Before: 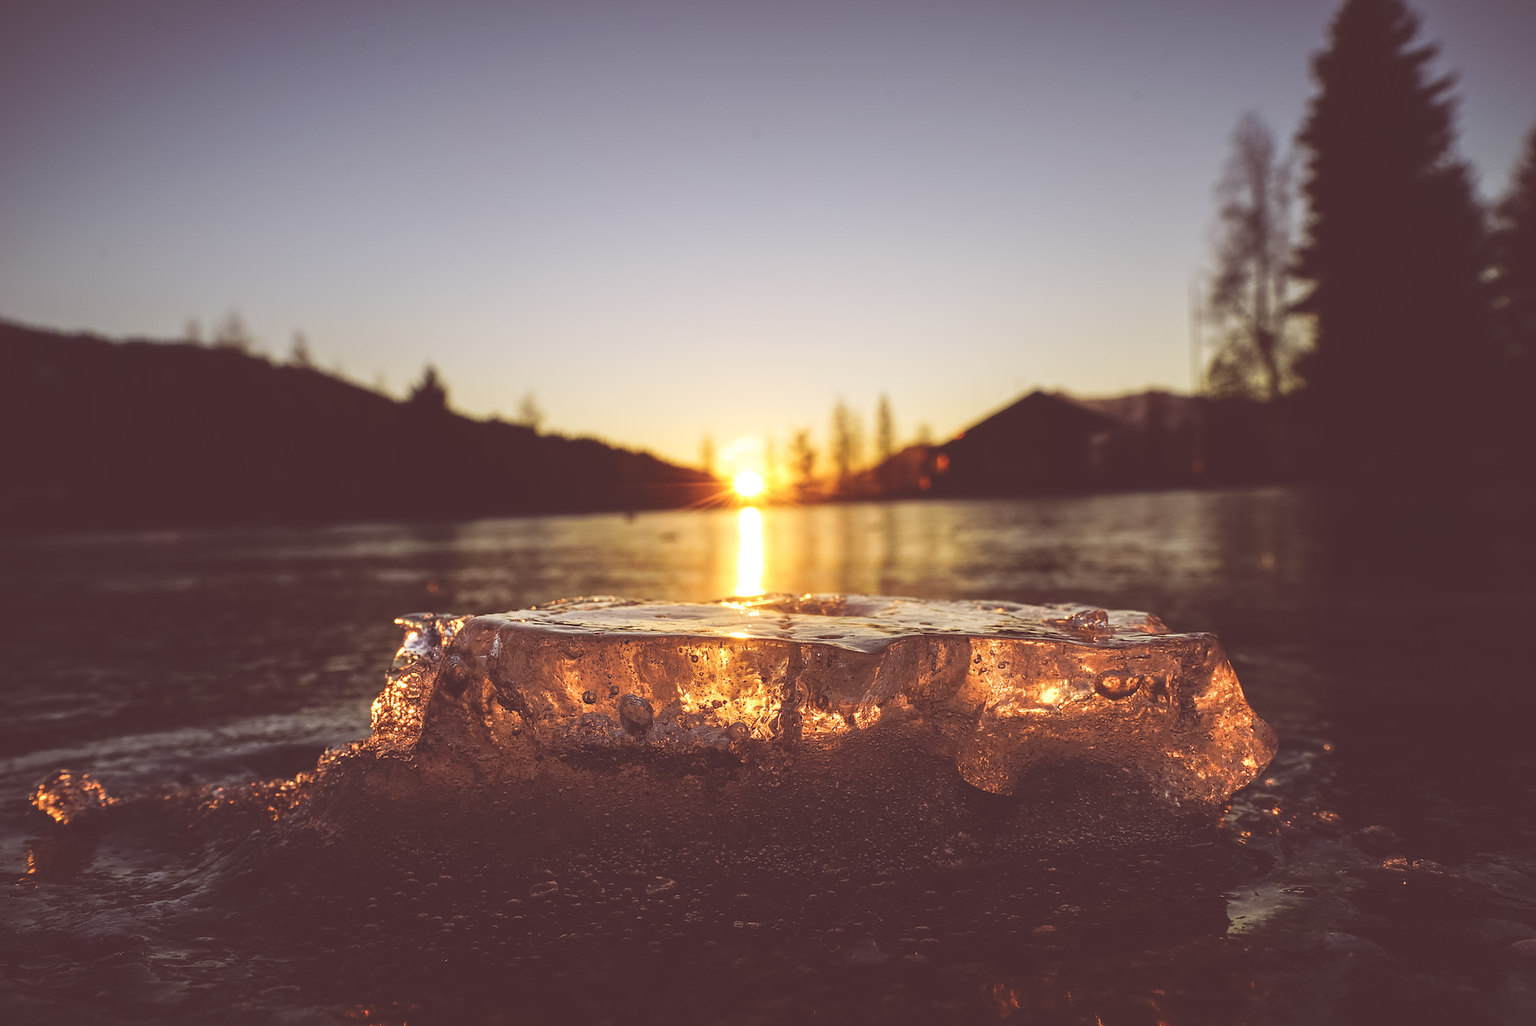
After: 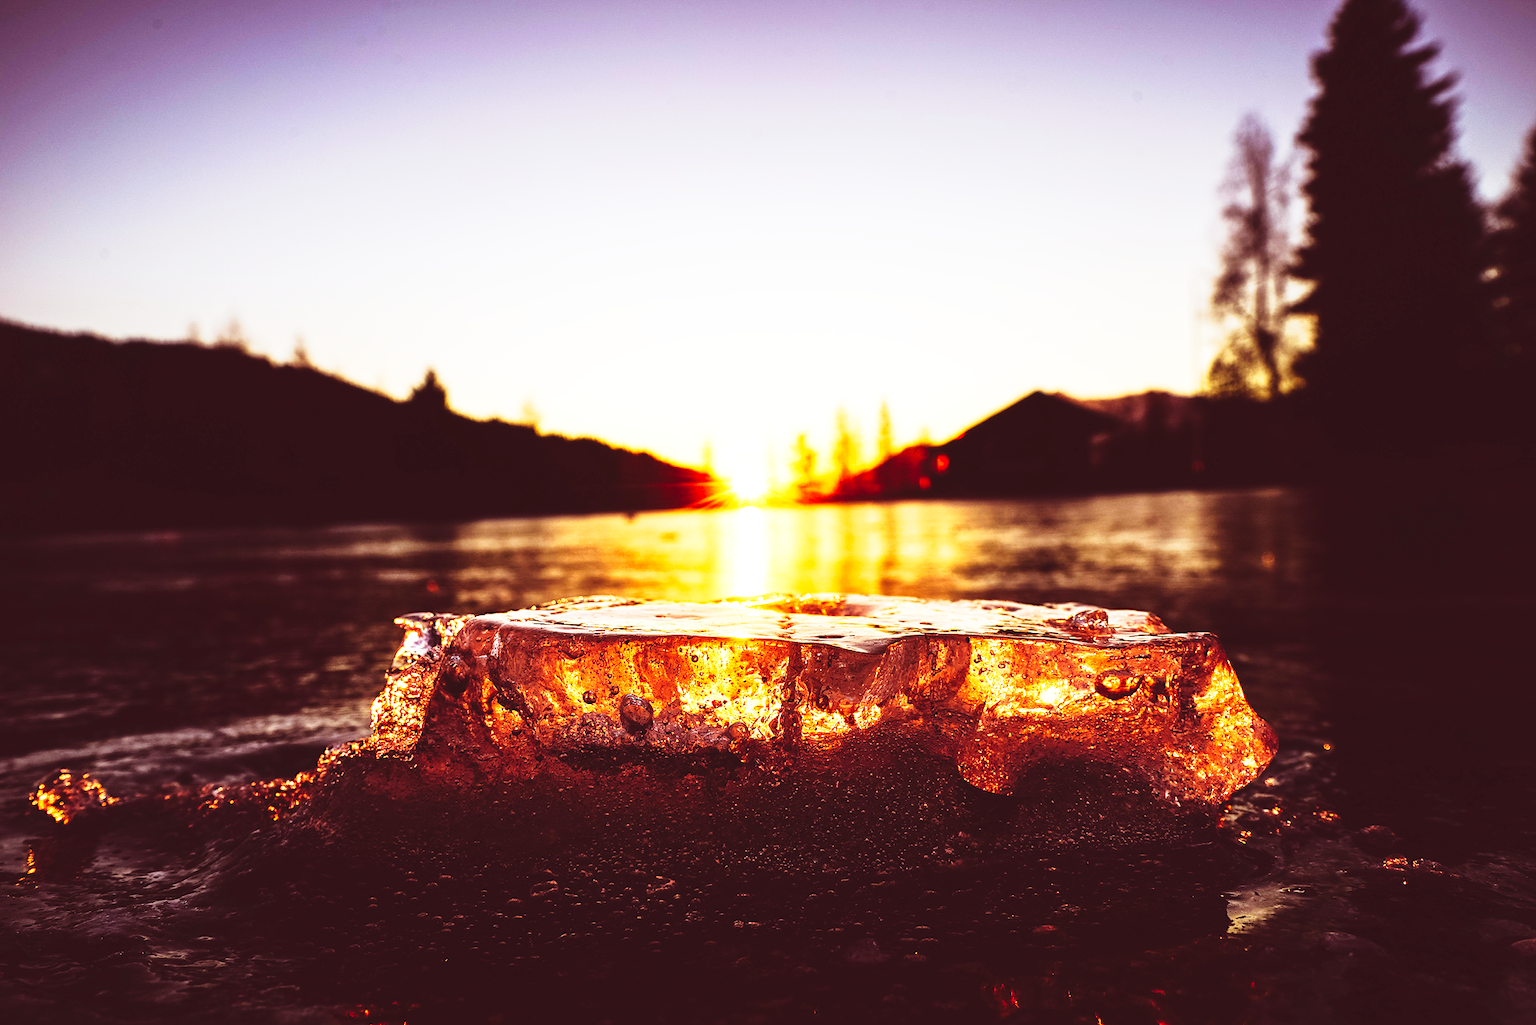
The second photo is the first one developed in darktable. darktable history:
tone curve: curves: ch0 [(0, 0) (0.003, 0.001) (0.011, 0.005) (0.025, 0.009) (0.044, 0.014) (0.069, 0.018) (0.1, 0.025) (0.136, 0.029) (0.177, 0.042) (0.224, 0.064) (0.277, 0.107) (0.335, 0.182) (0.399, 0.3) (0.468, 0.462) (0.543, 0.639) (0.623, 0.802) (0.709, 0.916) (0.801, 0.963) (0.898, 0.988) (1, 1)], preserve colors none
exposure: exposure 0.493 EV, compensate highlight preservation false
